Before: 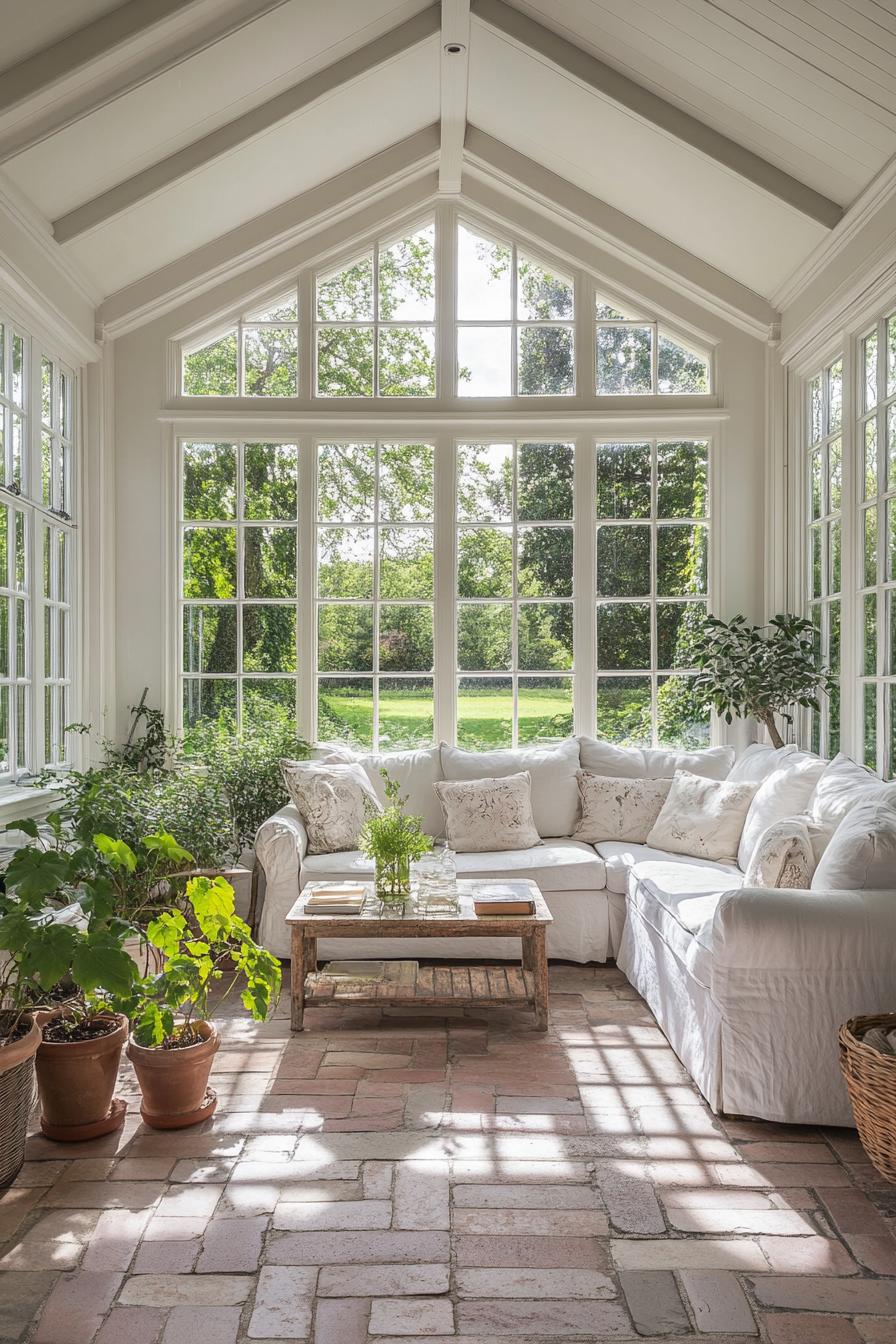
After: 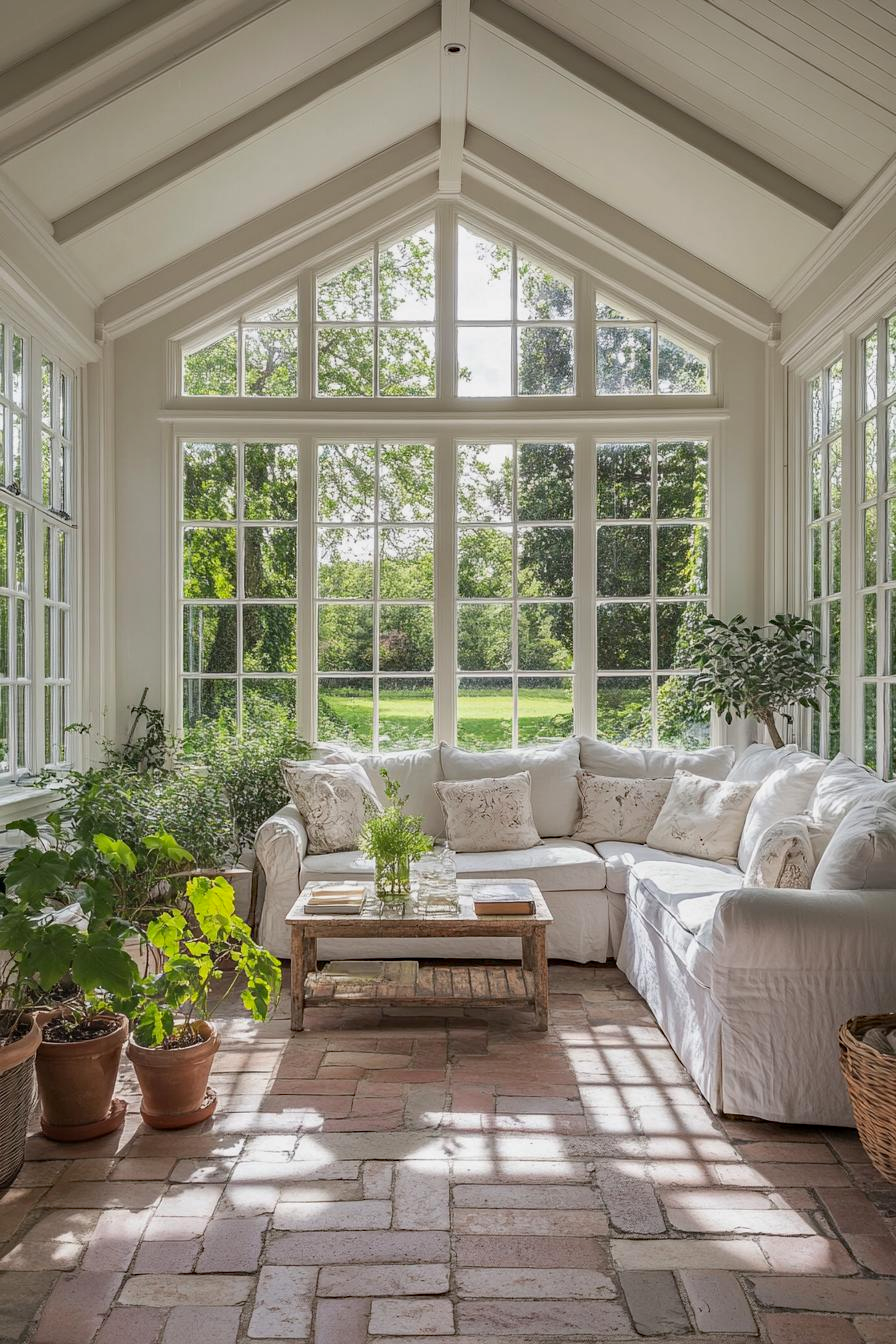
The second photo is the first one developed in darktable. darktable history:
exposure: exposure -0.153 EV, compensate highlight preservation false
haze removal: adaptive false
